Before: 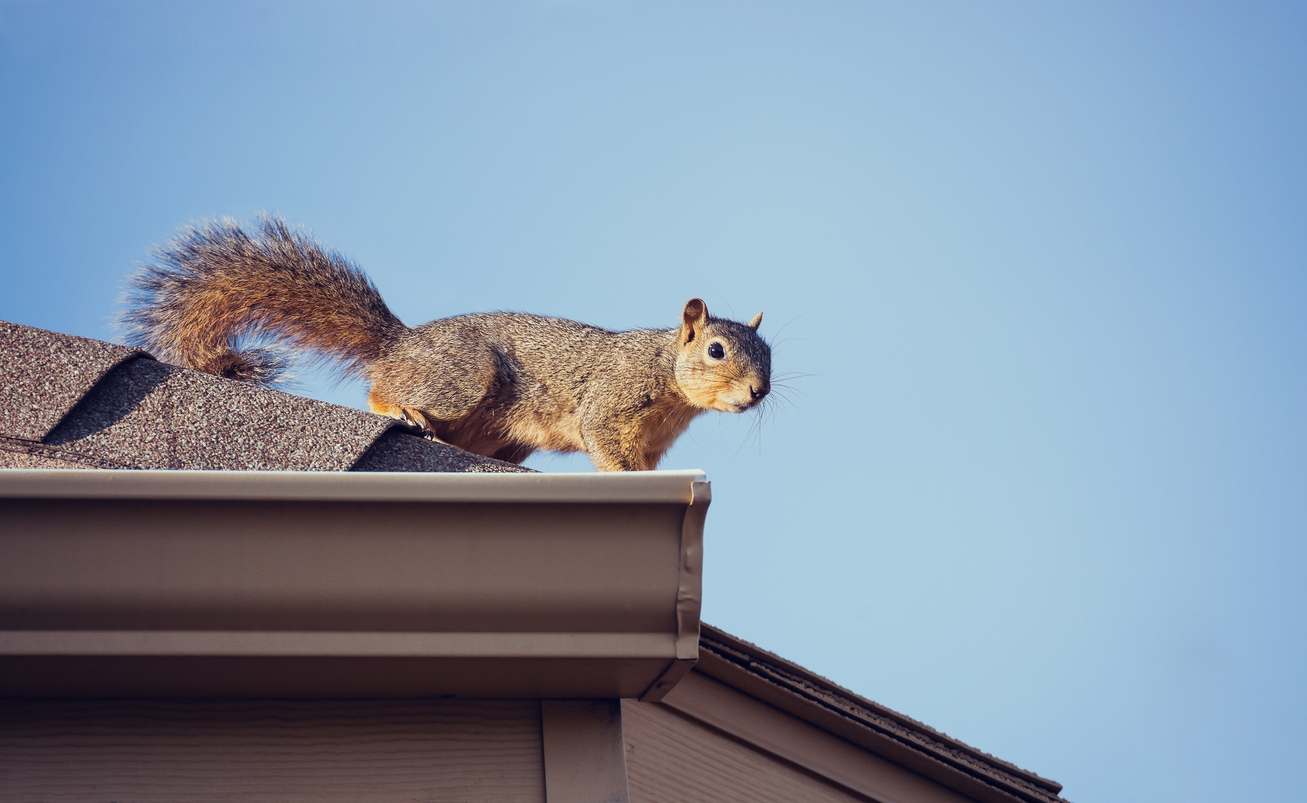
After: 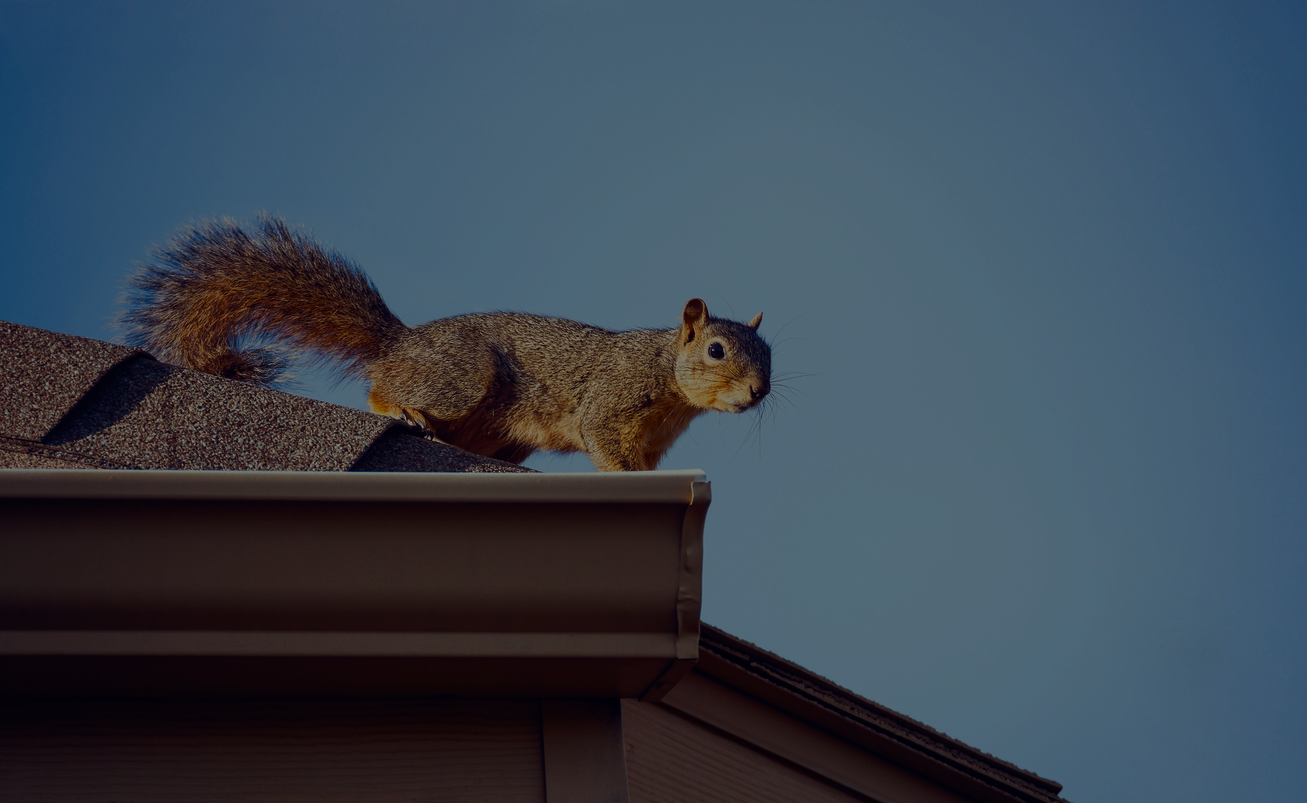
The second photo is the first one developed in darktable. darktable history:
contrast brightness saturation: contrast 0.18, saturation 0.3
exposure: exposure -2.002 EV, compensate highlight preservation false
